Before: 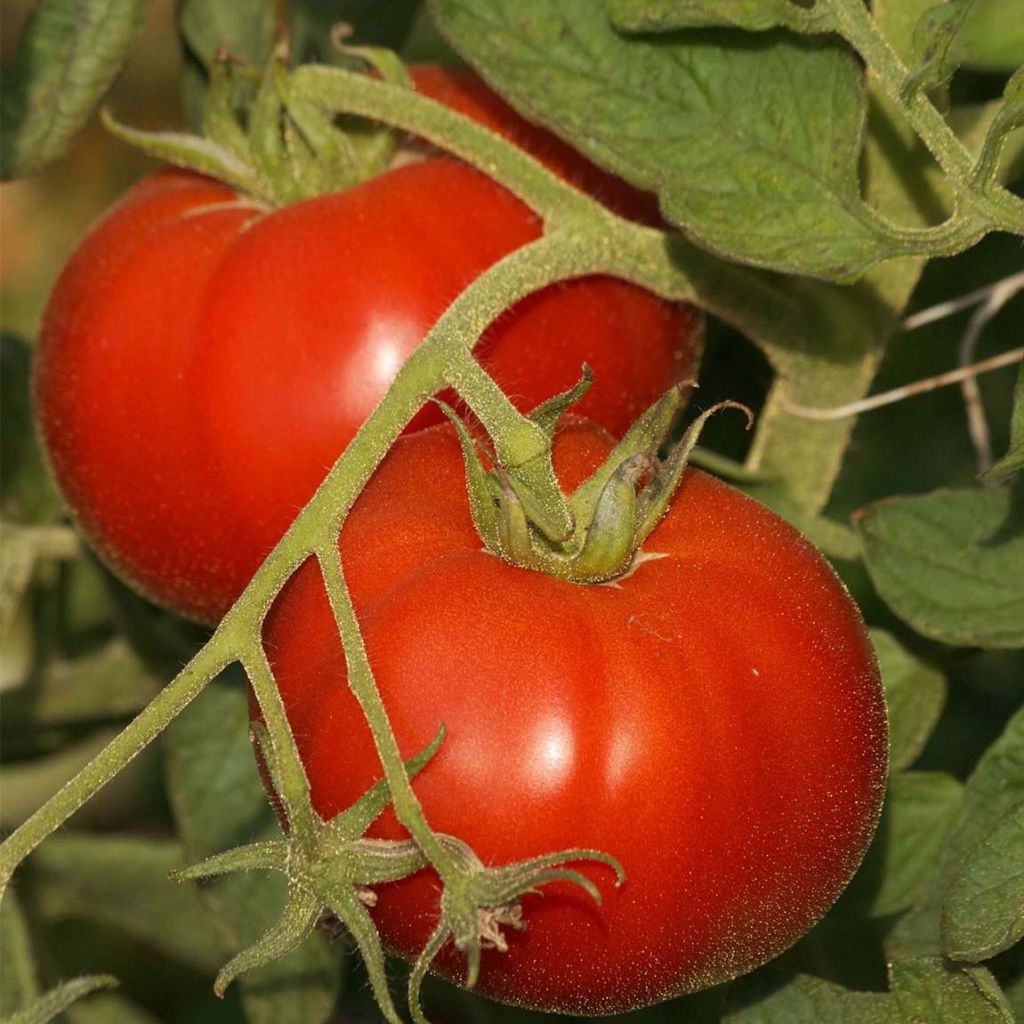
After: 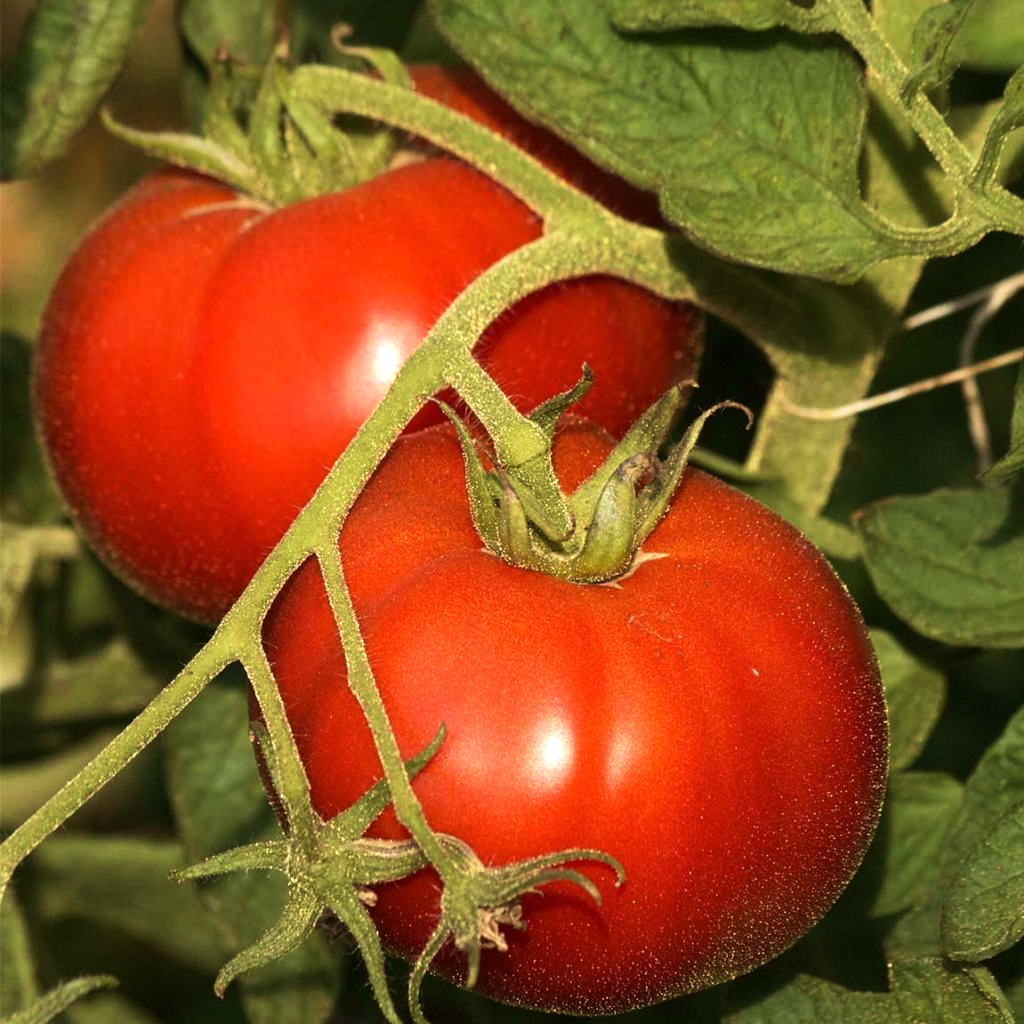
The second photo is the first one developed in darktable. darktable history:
velvia: strength 39.25%
tone equalizer: -8 EV -0.741 EV, -7 EV -0.711 EV, -6 EV -0.574 EV, -5 EV -0.409 EV, -3 EV 0.368 EV, -2 EV 0.6 EV, -1 EV 0.674 EV, +0 EV 0.734 EV, edges refinement/feathering 500, mask exposure compensation -1.57 EV, preserve details no
